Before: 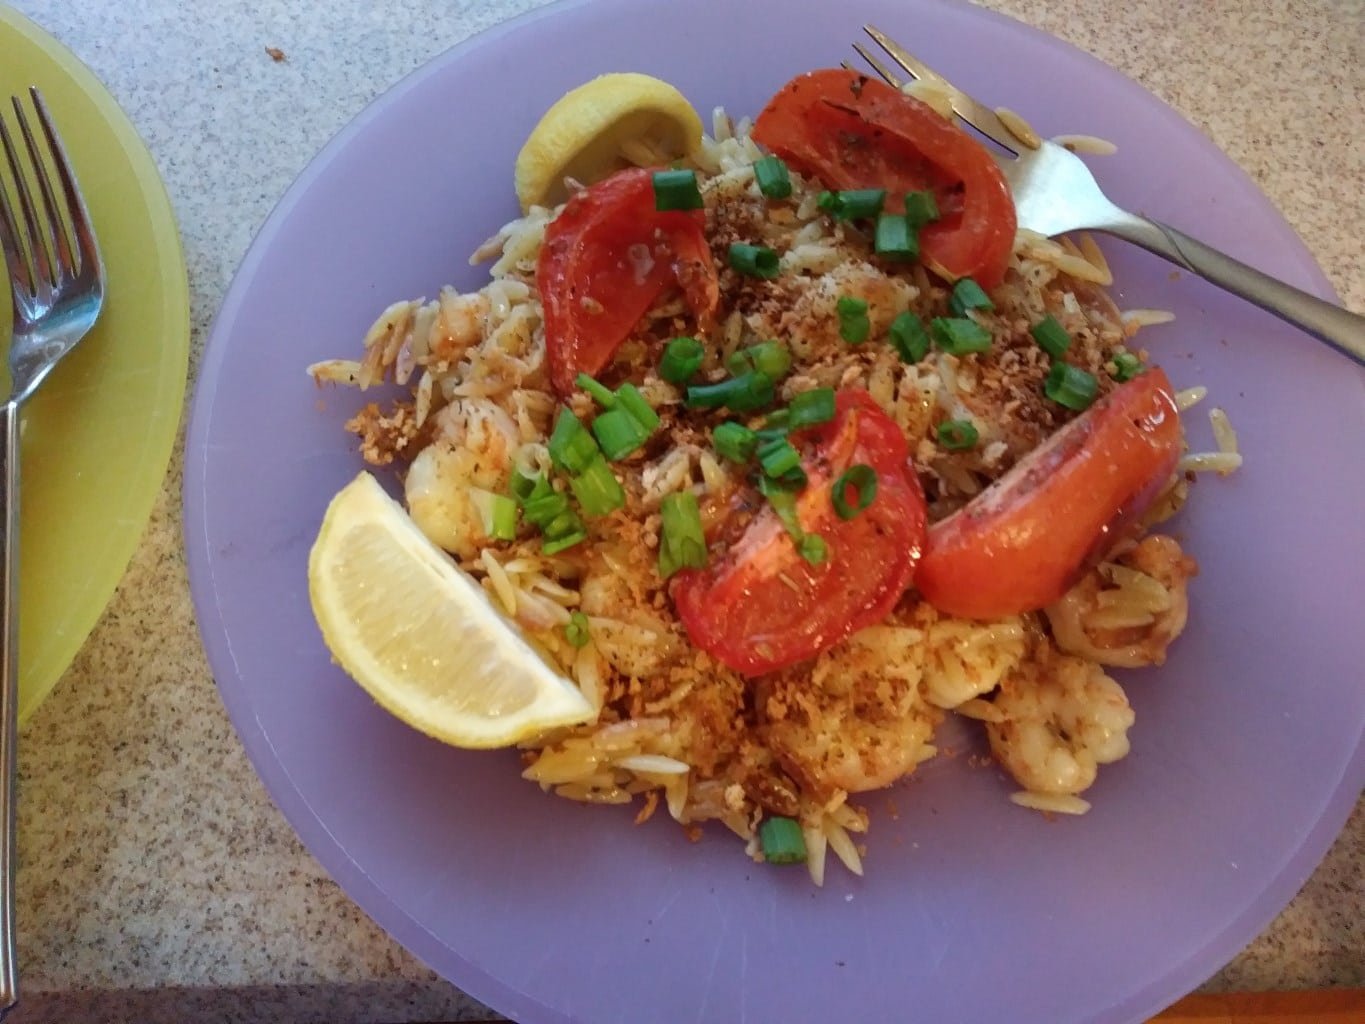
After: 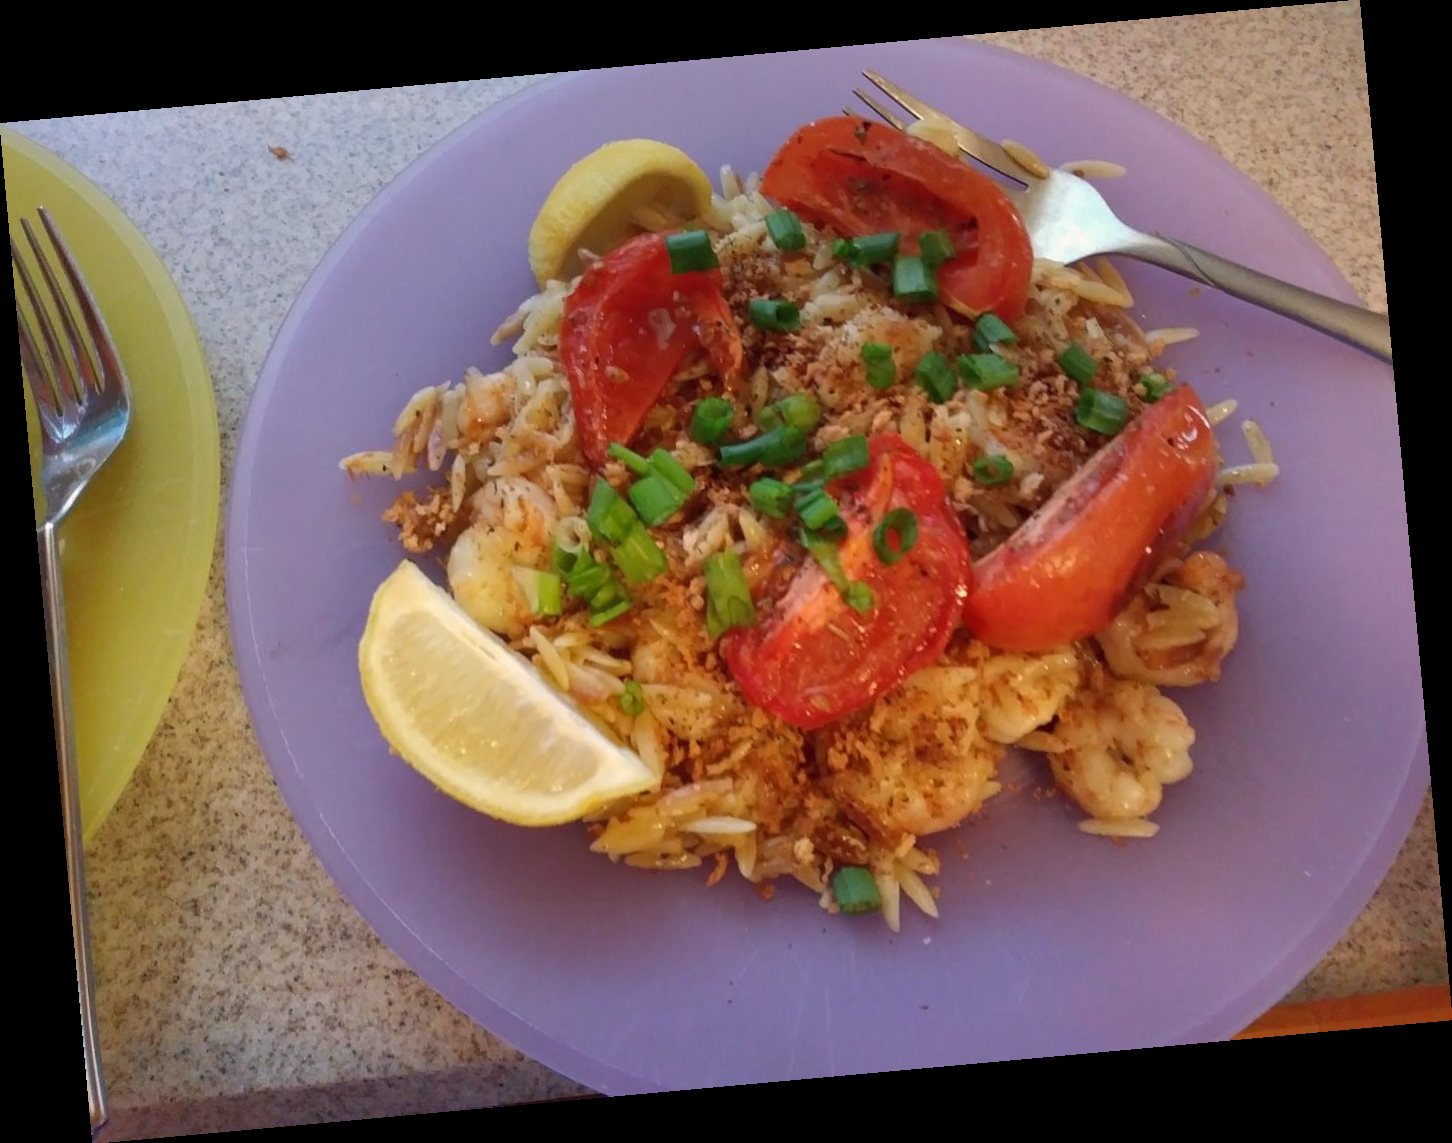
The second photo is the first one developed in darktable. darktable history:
shadows and highlights: on, module defaults
rotate and perspective: rotation -5.2°, automatic cropping off
color correction: highlights a* 5.81, highlights b* 4.84
